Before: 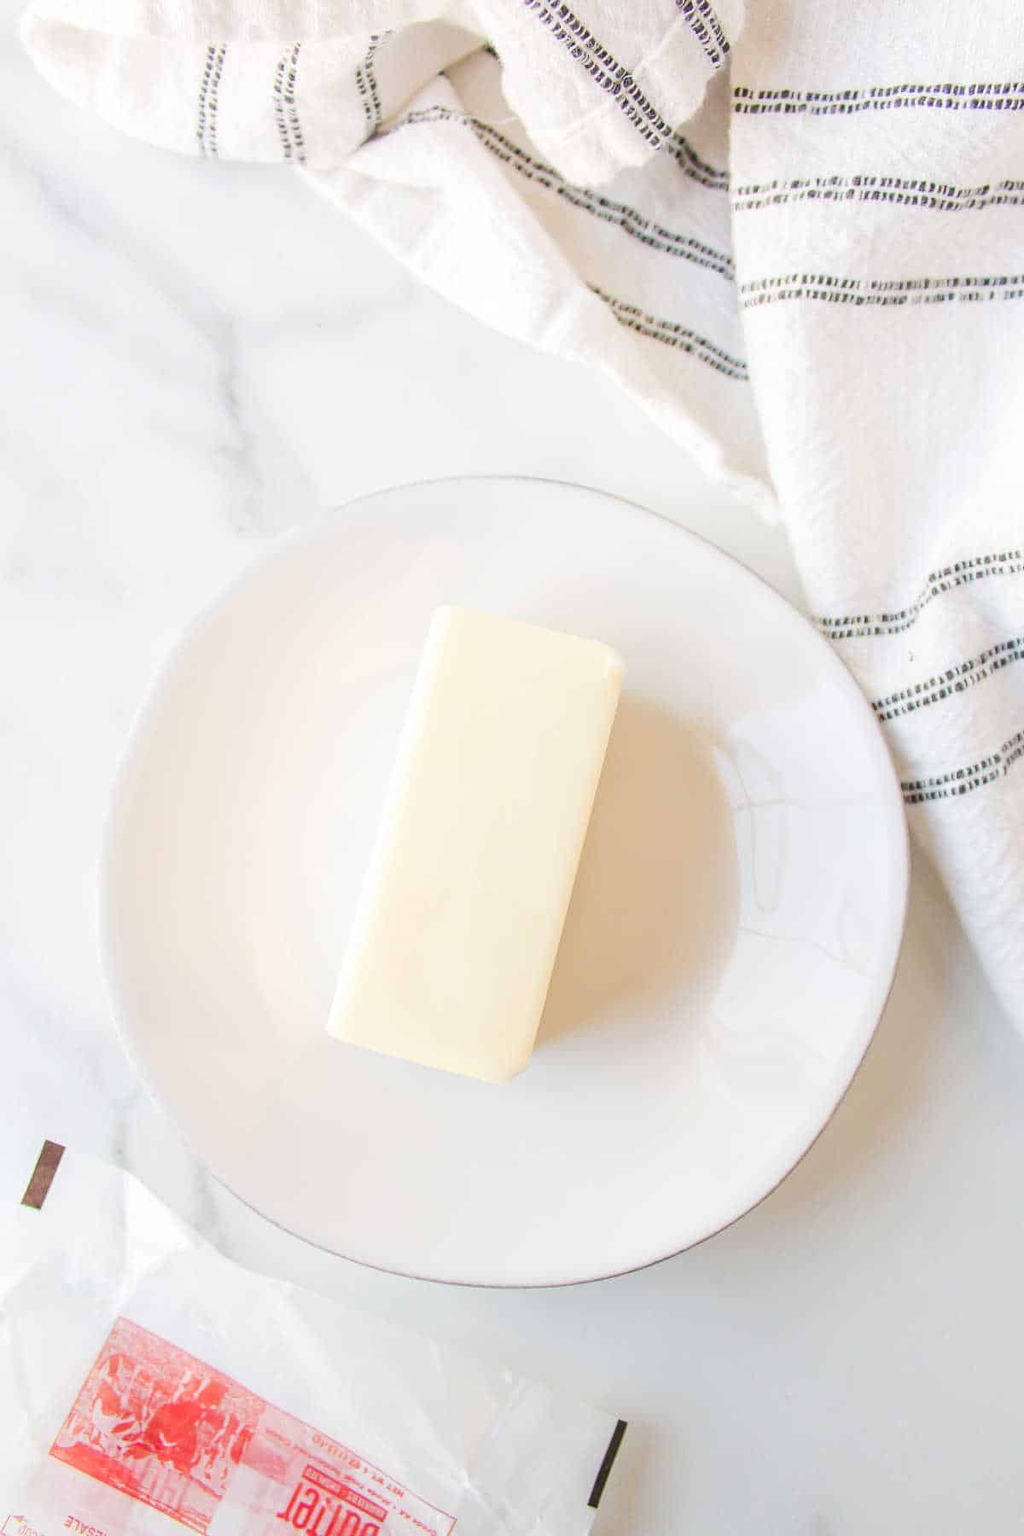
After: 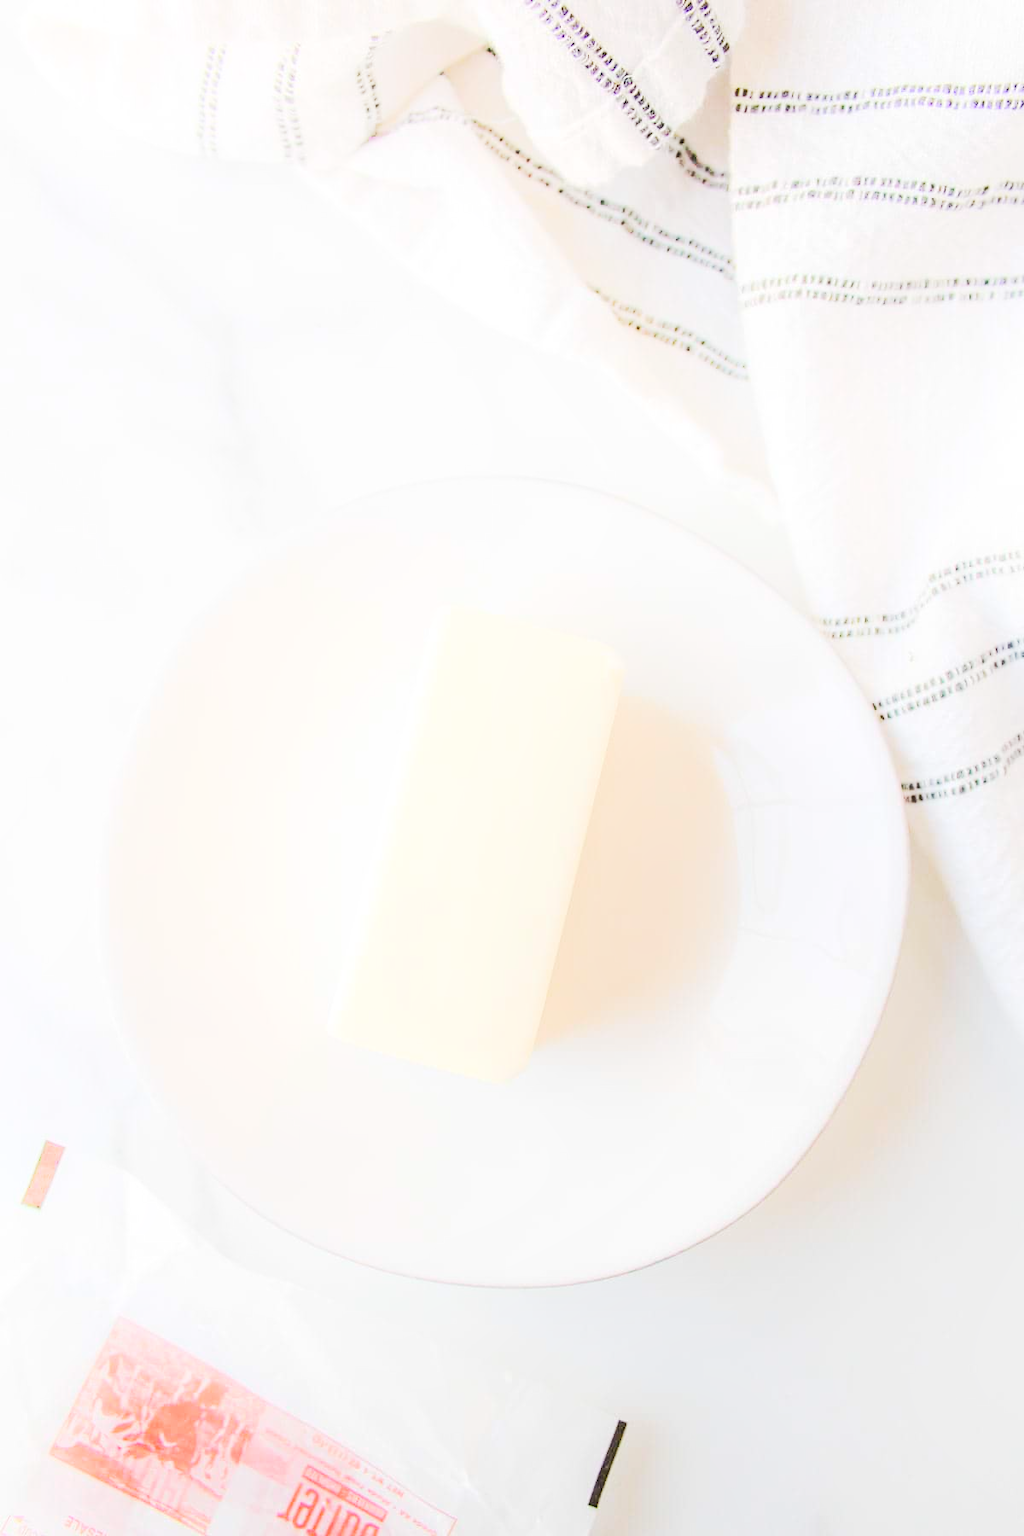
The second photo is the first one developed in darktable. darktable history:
shadows and highlights: shadows -24.28, highlights 49.77, soften with gaussian
tone curve: curves: ch0 [(0, 0) (0.003, 0.015) (0.011, 0.021) (0.025, 0.032) (0.044, 0.046) (0.069, 0.062) (0.1, 0.08) (0.136, 0.117) (0.177, 0.165) (0.224, 0.221) (0.277, 0.298) (0.335, 0.385) (0.399, 0.469) (0.468, 0.558) (0.543, 0.637) (0.623, 0.708) (0.709, 0.771) (0.801, 0.84) (0.898, 0.907) (1, 1)], preserve colors none
